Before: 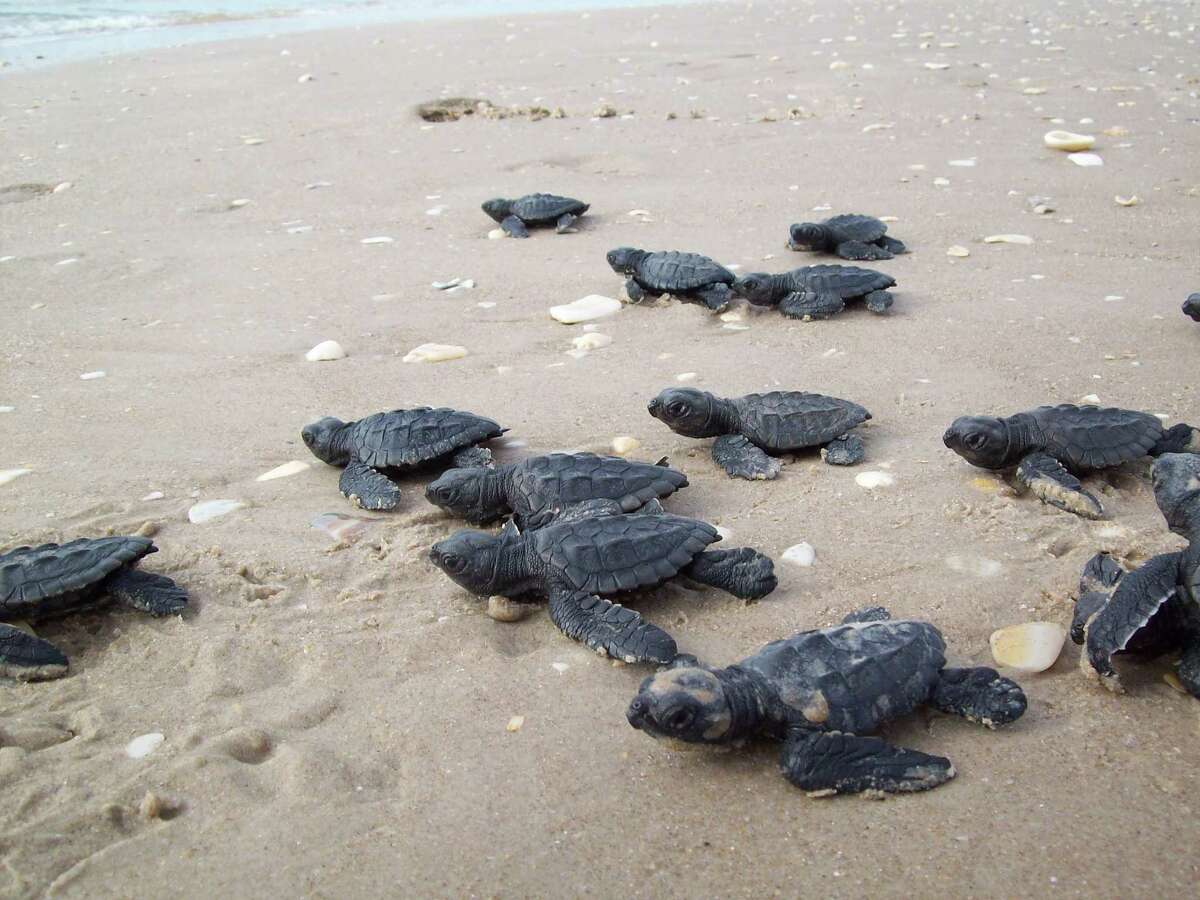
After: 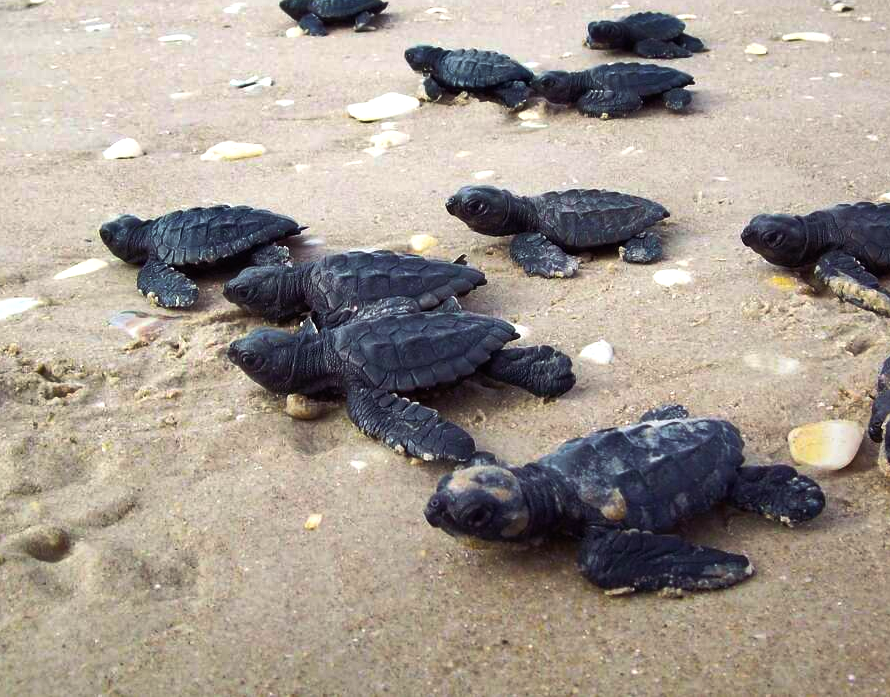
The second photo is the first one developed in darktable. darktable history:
color balance rgb: shadows lift › luminance 0.711%, shadows lift › chroma 6.773%, shadows lift › hue 298.23°, linear chroma grading › shadows 9.847%, linear chroma grading › highlights 11.129%, linear chroma grading › global chroma 15.107%, linear chroma grading › mid-tones 14.573%, perceptual saturation grading › global saturation 16.13%, perceptual brilliance grading › highlights 3.441%, perceptual brilliance grading › mid-tones -17.989%, perceptual brilliance grading › shadows -42.063%, global vibrance 9.201%
exposure: black level correction 0, exposure 0.301 EV, compensate highlight preservation false
shadows and highlights: low approximation 0.01, soften with gaussian
crop: left 16.86%, top 22.541%, right 8.944%
